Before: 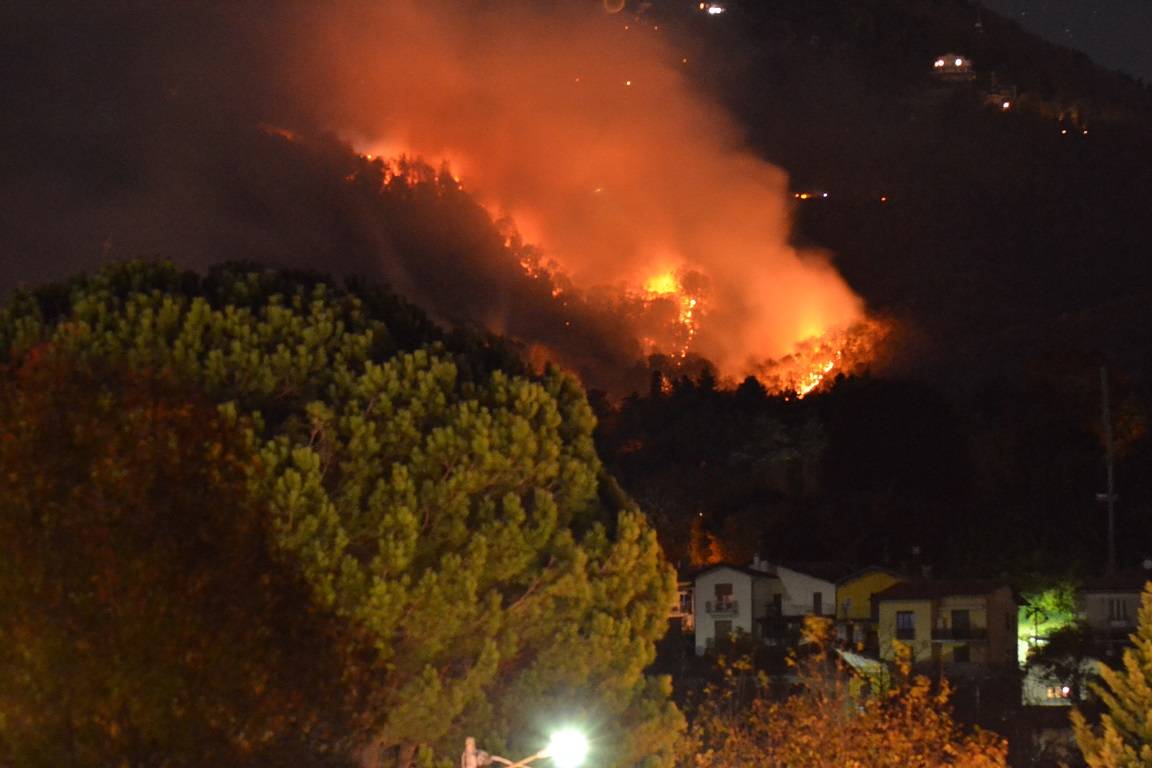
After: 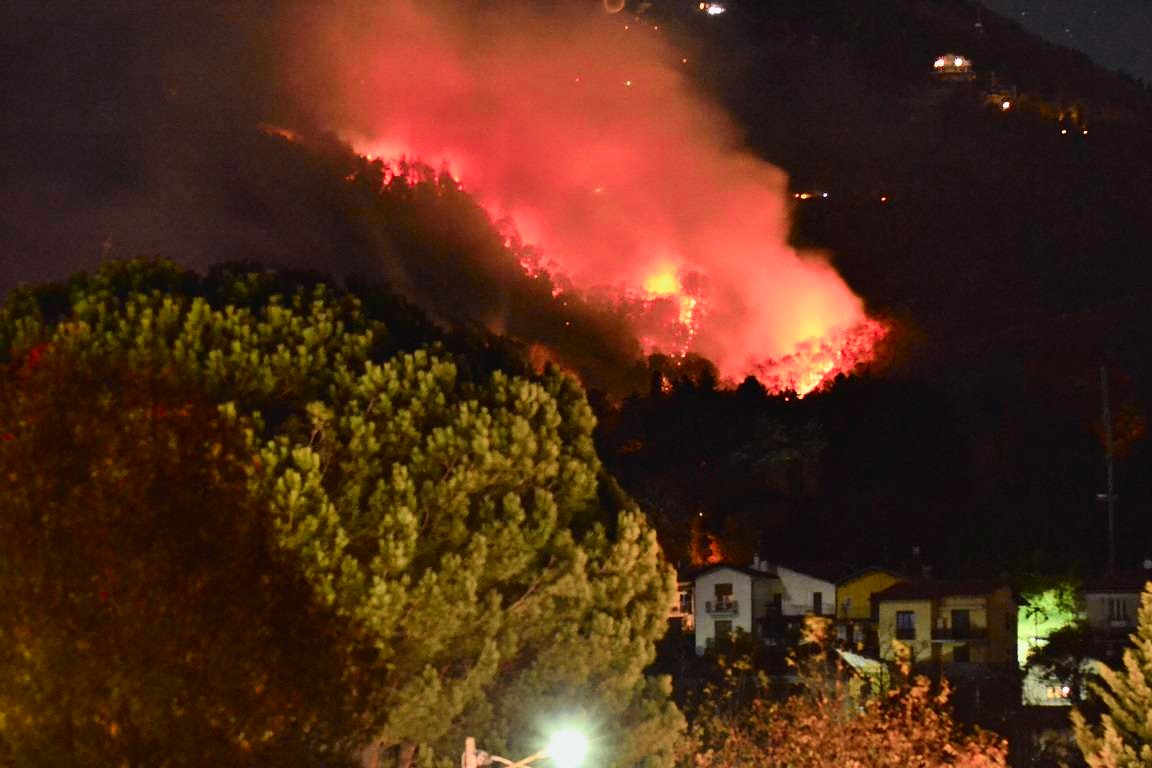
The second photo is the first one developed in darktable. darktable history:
shadows and highlights: soften with gaussian
tone curve: curves: ch0 [(0, 0.008) (0.081, 0.044) (0.177, 0.123) (0.283, 0.253) (0.427, 0.441) (0.495, 0.524) (0.661, 0.756) (0.796, 0.859) (1, 0.951)]; ch1 [(0, 0) (0.161, 0.092) (0.35, 0.33) (0.392, 0.392) (0.427, 0.426) (0.479, 0.472) (0.505, 0.5) (0.521, 0.519) (0.567, 0.556) (0.583, 0.588) (0.625, 0.627) (0.678, 0.733) (1, 1)]; ch2 [(0, 0) (0.346, 0.362) (0.404, 0.427) (0.502, 0.499) (0.523, 0.522) (0.544, 0.561) (0.58, 0.59) (0.629, 0.642) (0.717, 0.678) (1, 1)], color space Lab, independent channels, preserve colors none
